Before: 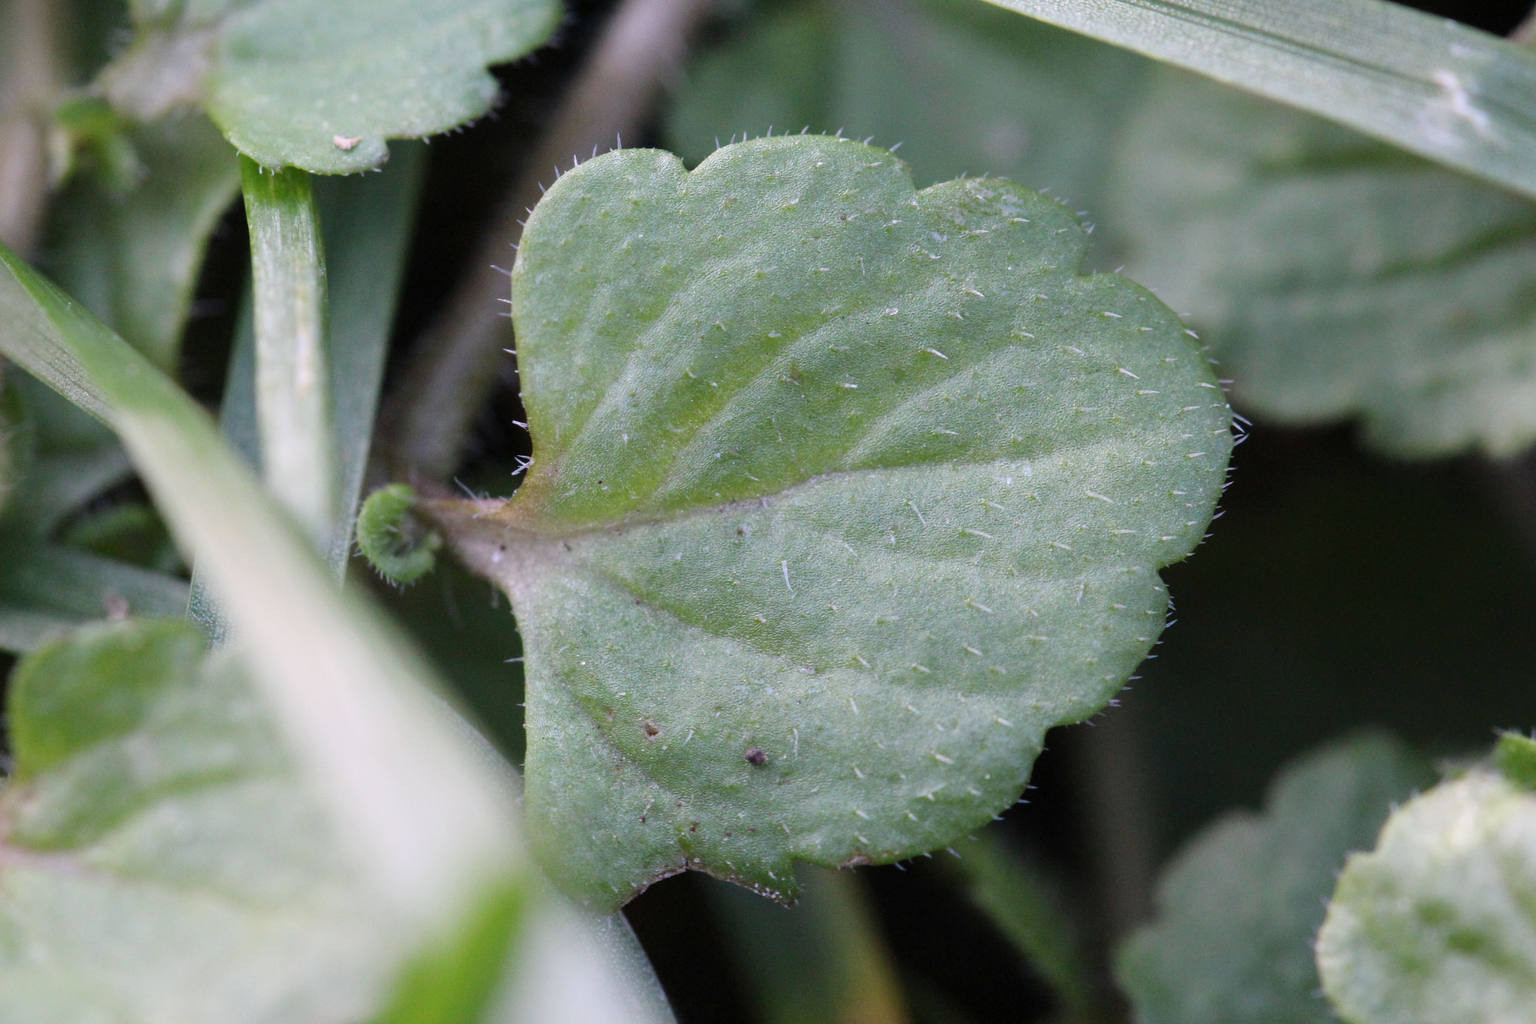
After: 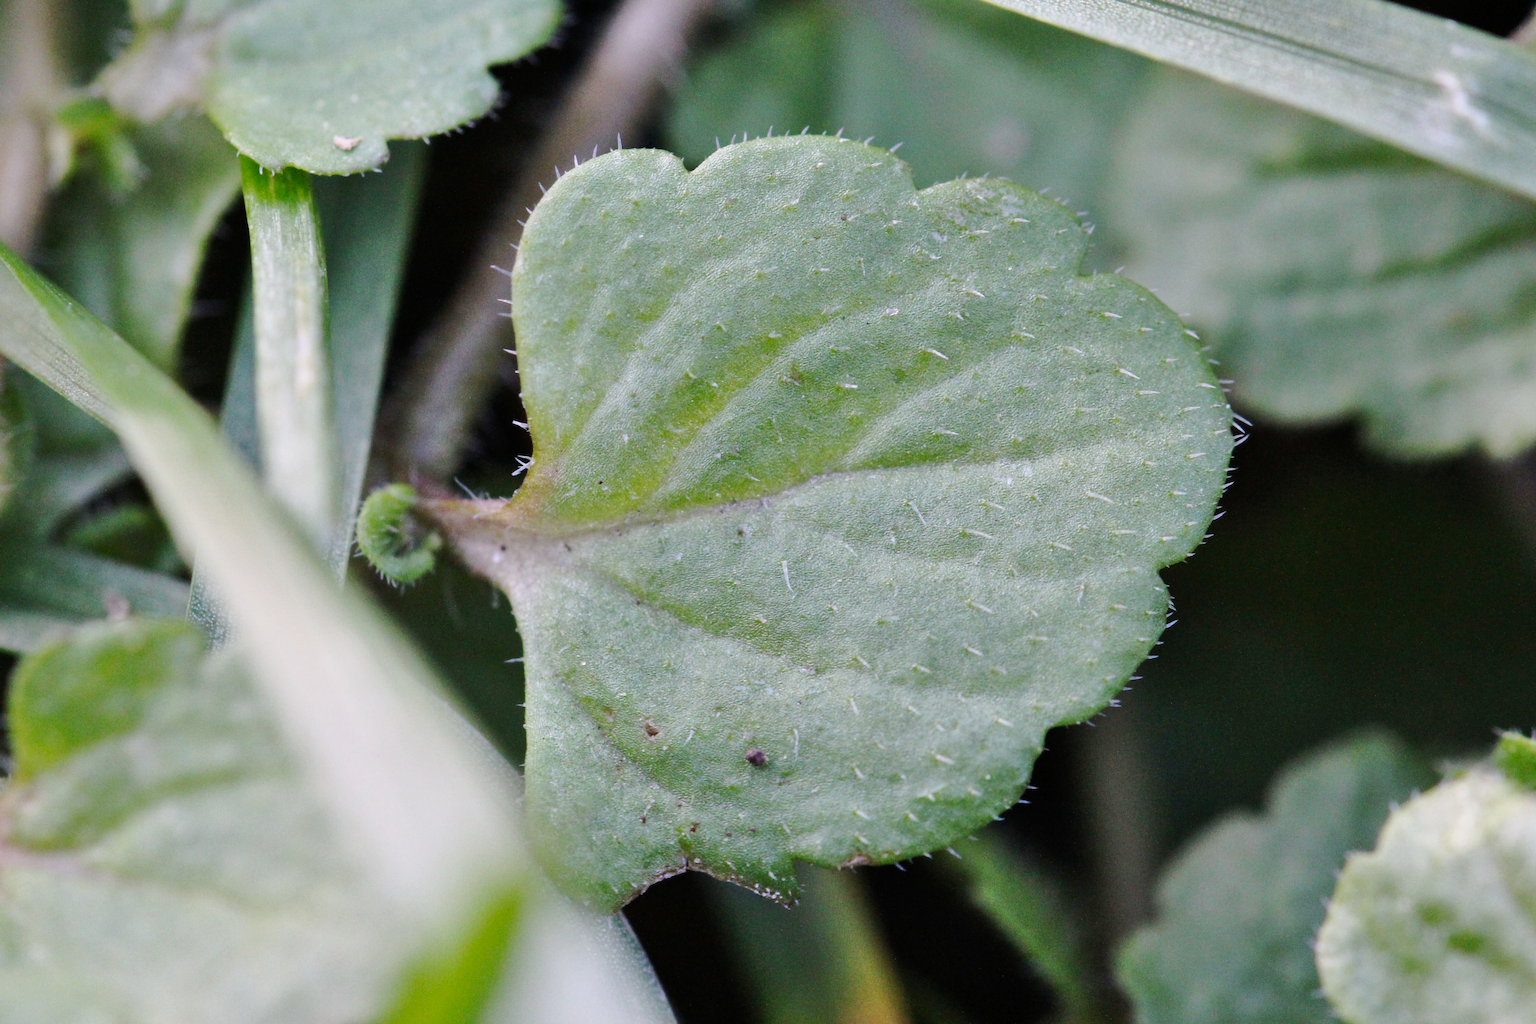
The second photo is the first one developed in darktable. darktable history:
tone curve: curves: ch0 [(0, 0) (0.035, 0.017) (0.131, 0.108) (0.279, 0.279) (0.476, 0.554) (0.617, 0.693) (0.704, 0.77) (0.801, 0.854) (0.895, 0.927) (1, 0.976)]; ch1 [(0, 0) (0.318, 0.278) (0.444, 0.427) (0.493, 0.493) (0.537, 0.547) (0.594, 0.616) (0.746, 0.764) (1, 1)]; ch2 [(0, 0) (0.316, 0.292) (0.381, 0.37) (0.423, 0.448) (0.476, 0.482) (0.502, 0.498) (0.529, 0.532) (0.583, 0.608) (0.639, 0.657) (0.7, 0.7) (0.861, 0.808) (1, 0.951)], preserve colors none
shadows and highlights: soften with gaussian
